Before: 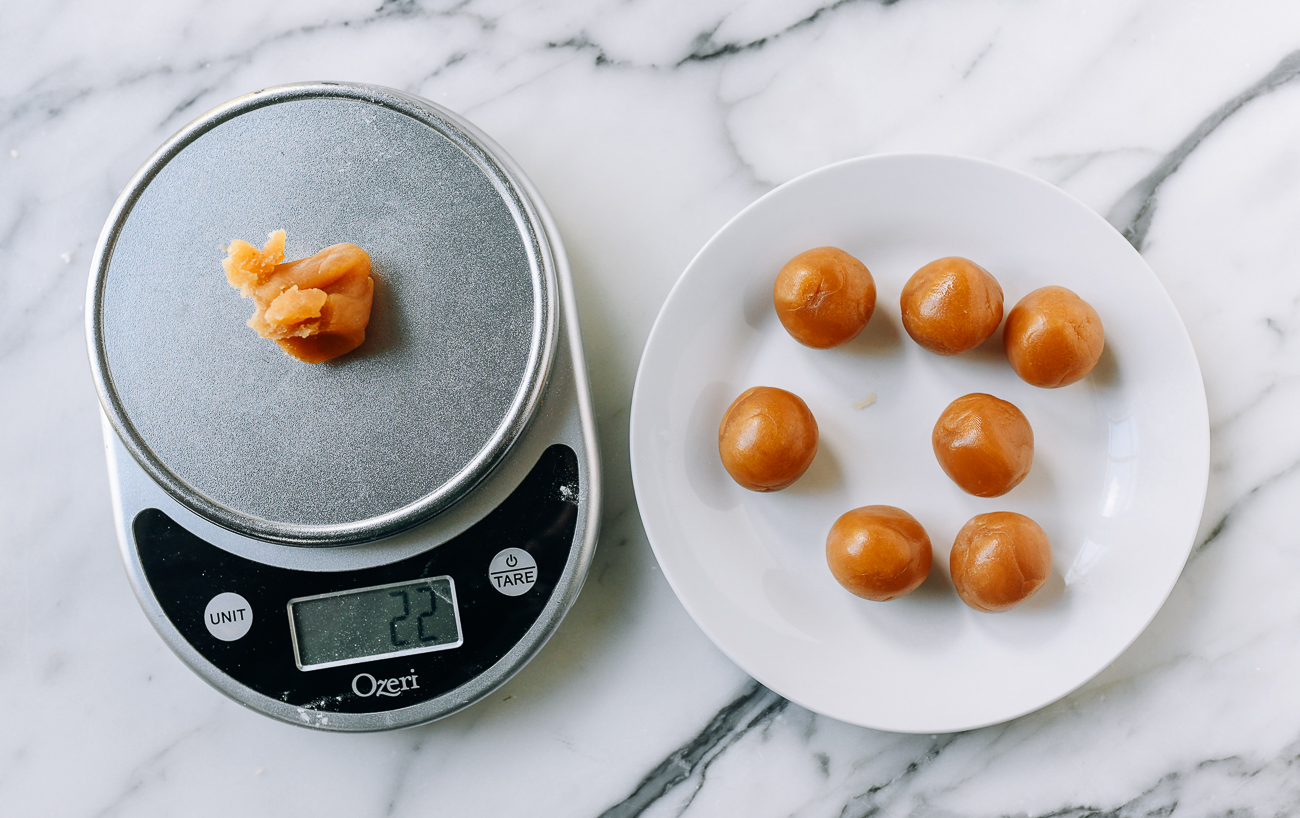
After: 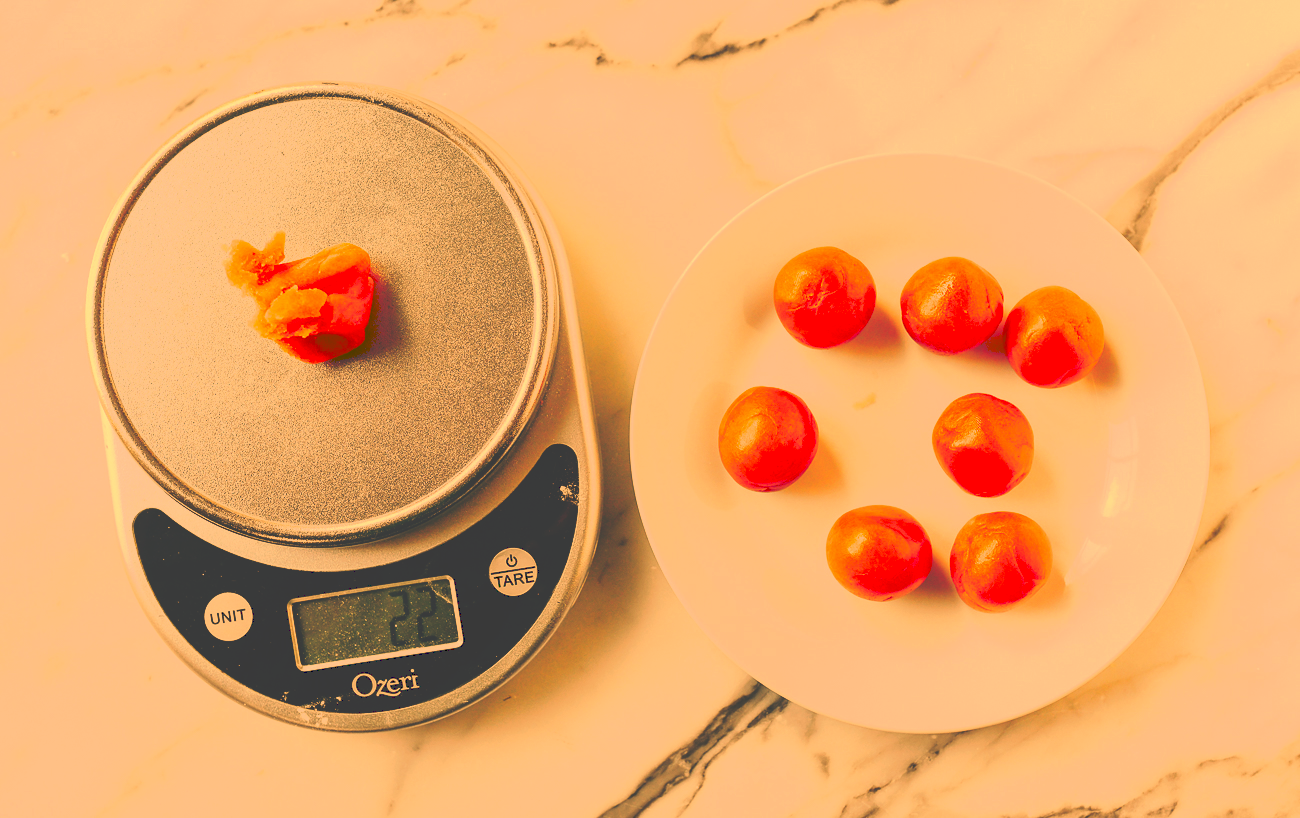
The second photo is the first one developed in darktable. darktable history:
contrast brightness saturation: saturation 0.5
tone curve: curves: ch0 [(0, 0) (0.003, 0.241) (0.011, 0.241) (0.025, 0.242) (0.044, 0.246) (0.069, 0.25) (0.1, 0.251) (0.136, 0.256) (0.177, 0.275) (0.224, 0.293) (0.277, 0.326) (0.335, 0.38) (0.399, 0.449) (0.468, 0.525) (0.543, 0.606) (0.623, 0.683) (0.709, 0.751) (0.801, 0.824) (0.898, 0.871) (1, 1)], preserve colors none
white balance: red 1.467, blue 0.684
